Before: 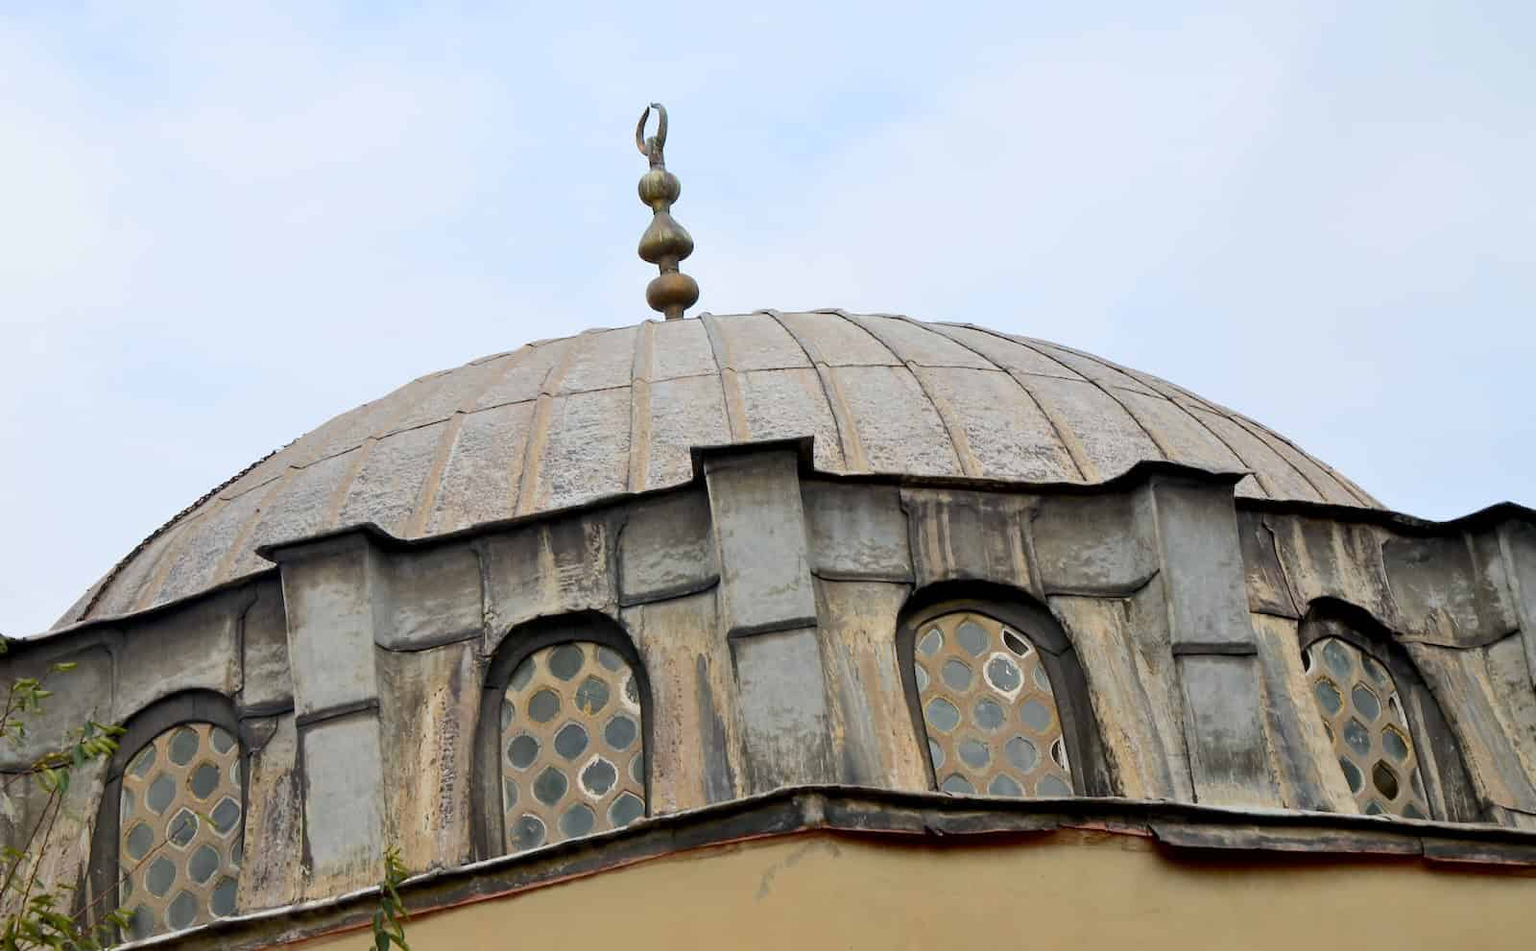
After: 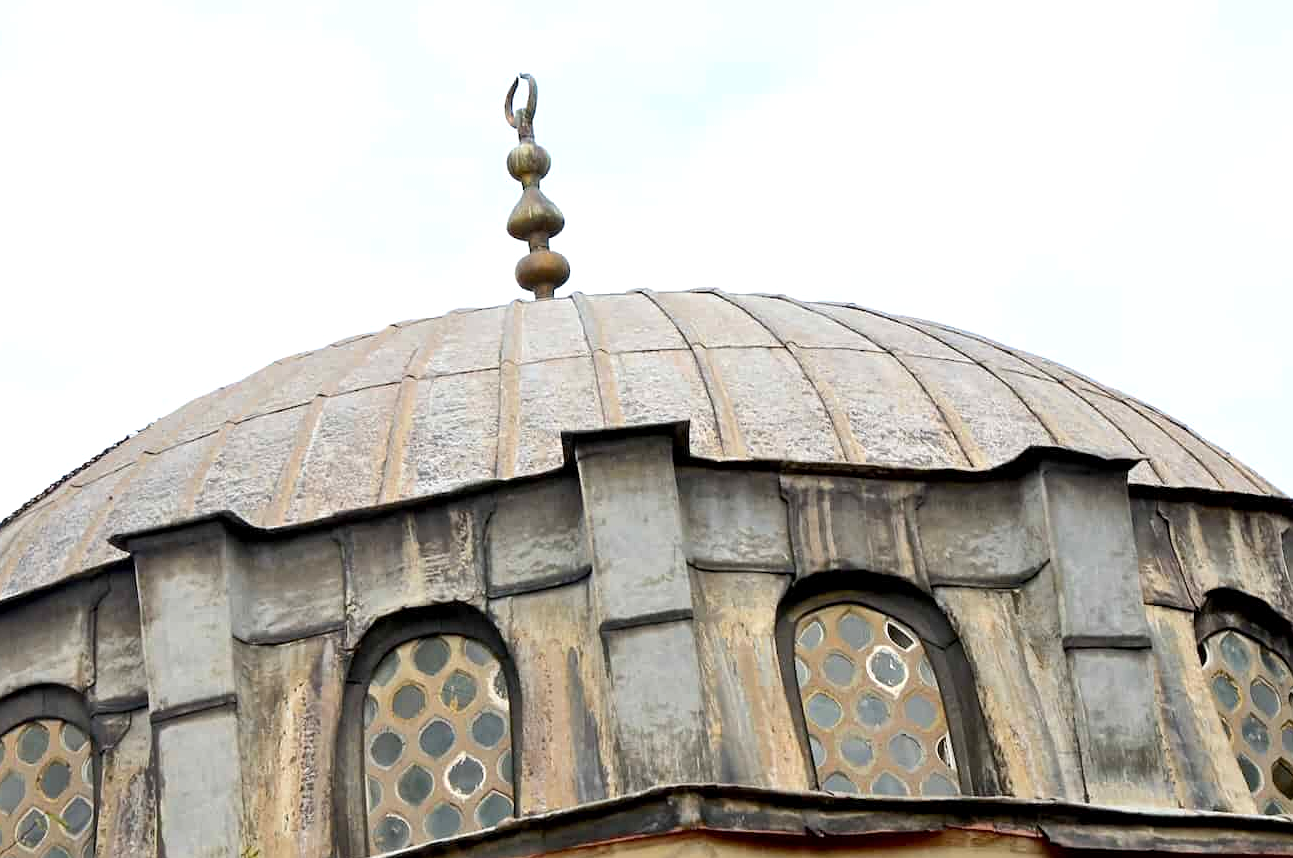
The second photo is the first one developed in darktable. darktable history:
sharpen: amount 0.203
tone equalizer: edges refinement/feathering 500, mask exposure compensation -1.26 EV, preserve details no
exposure: black level correction 0.001, exposure 0.5 EV, compensate highlight preservation false
crop: left 9.911%, top 3.471%, right 9.249%, bottom 9.207%
